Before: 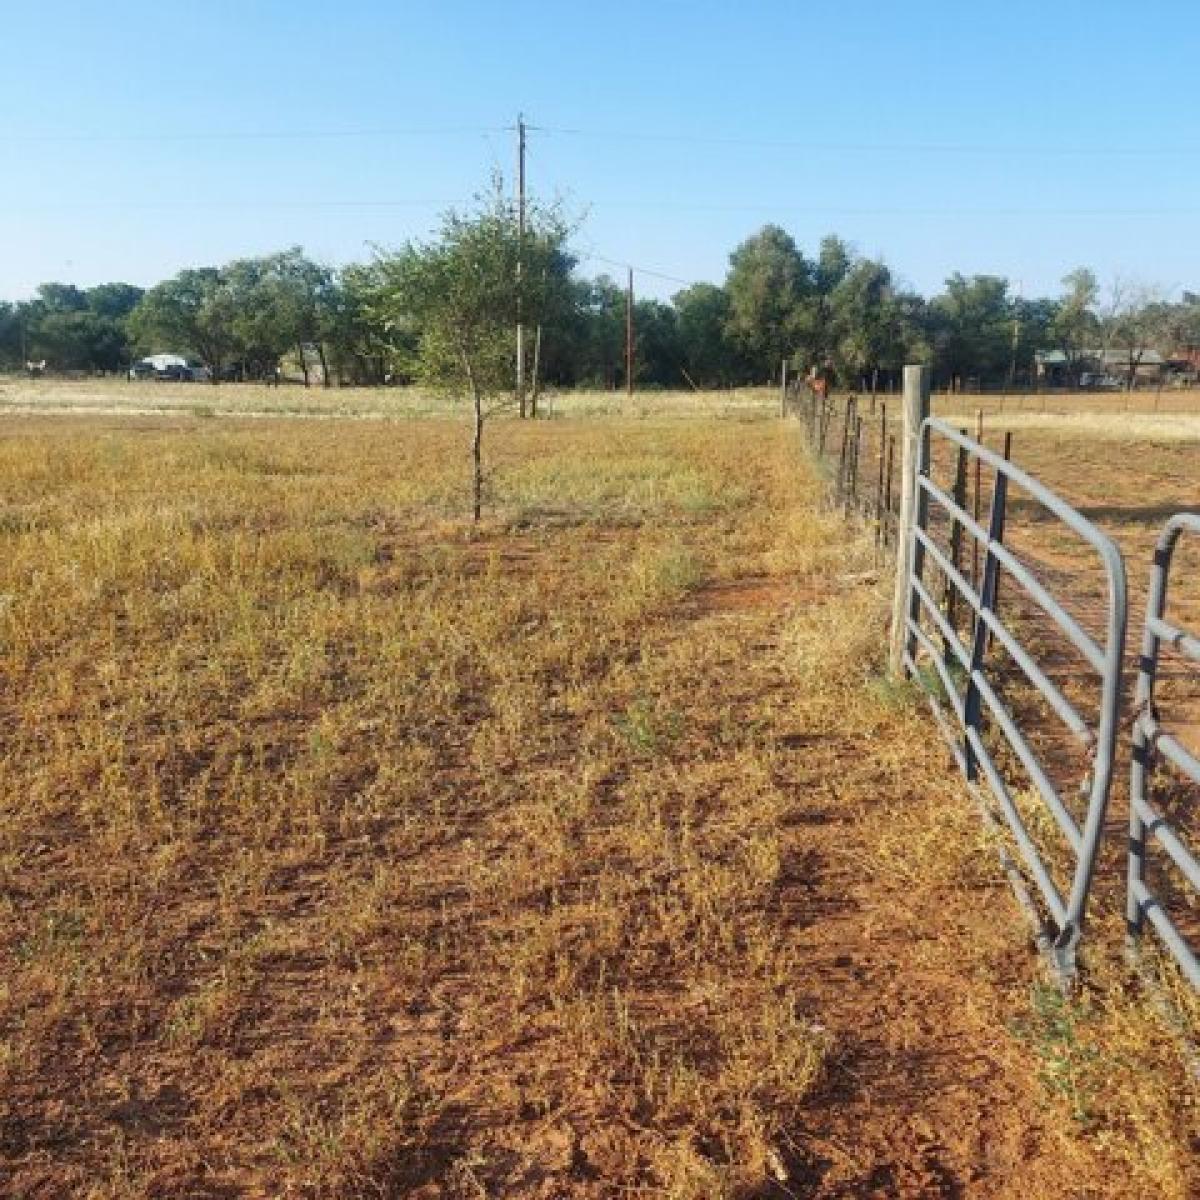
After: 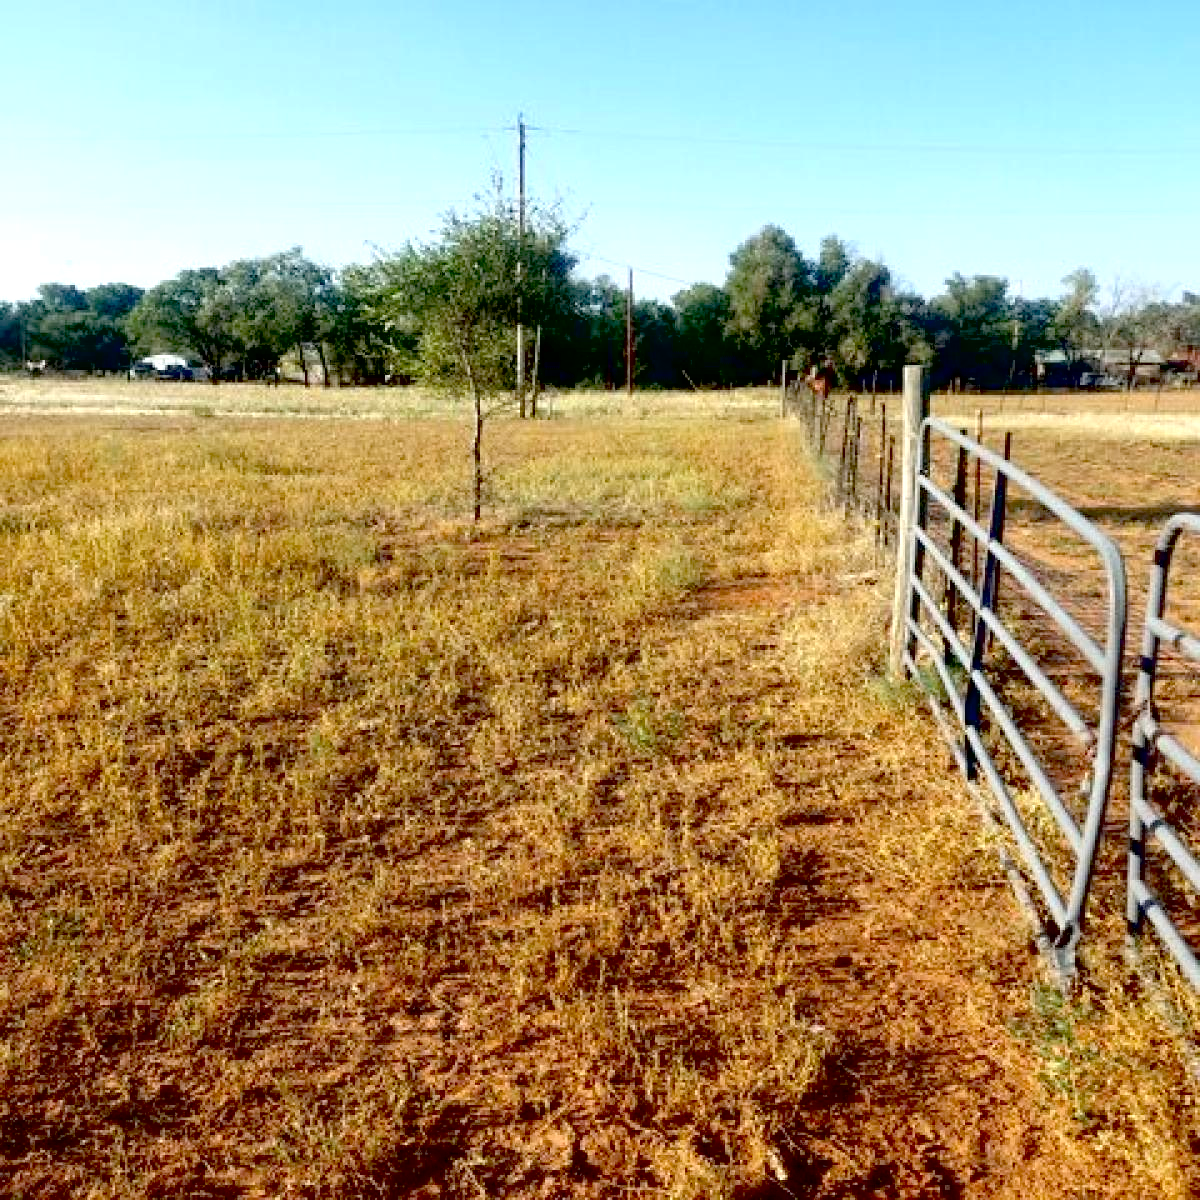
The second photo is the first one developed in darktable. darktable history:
contrast brightness saturation: saturation -0.05
exposure: black level correction 0.04, exposure 0.5 EV, compensate highlight preservation false
